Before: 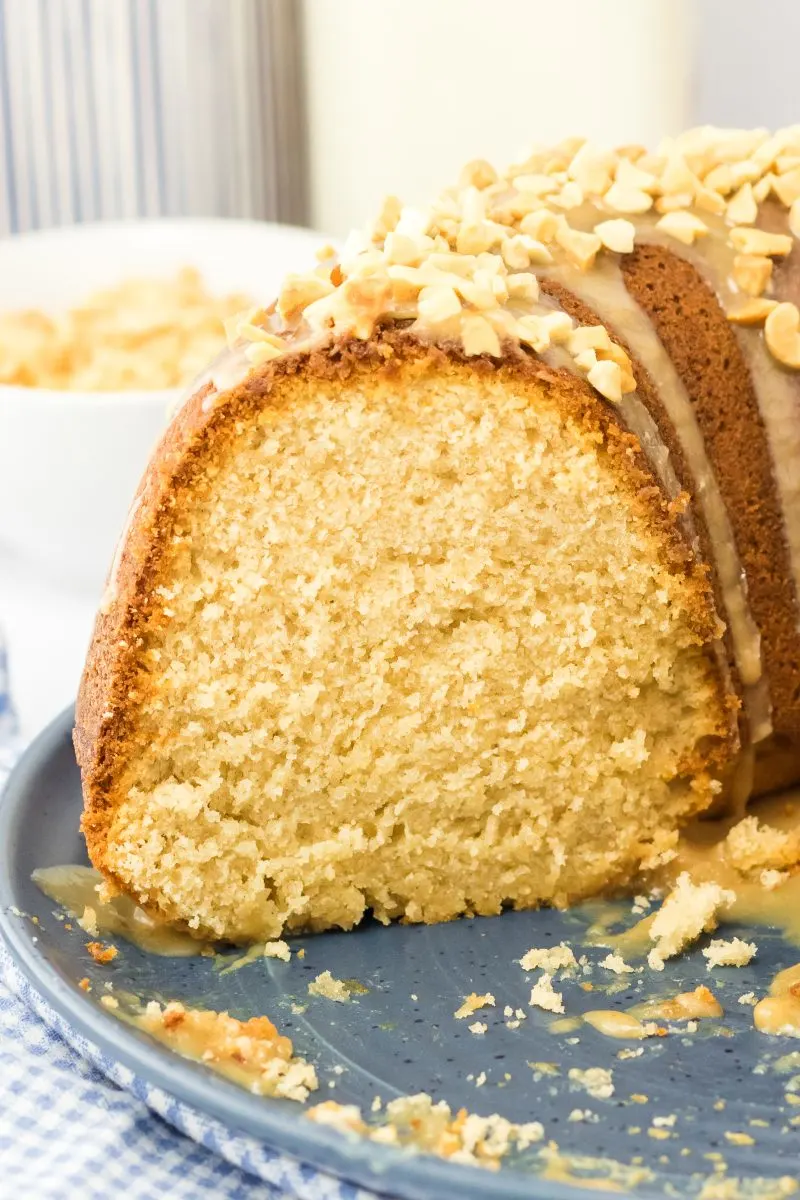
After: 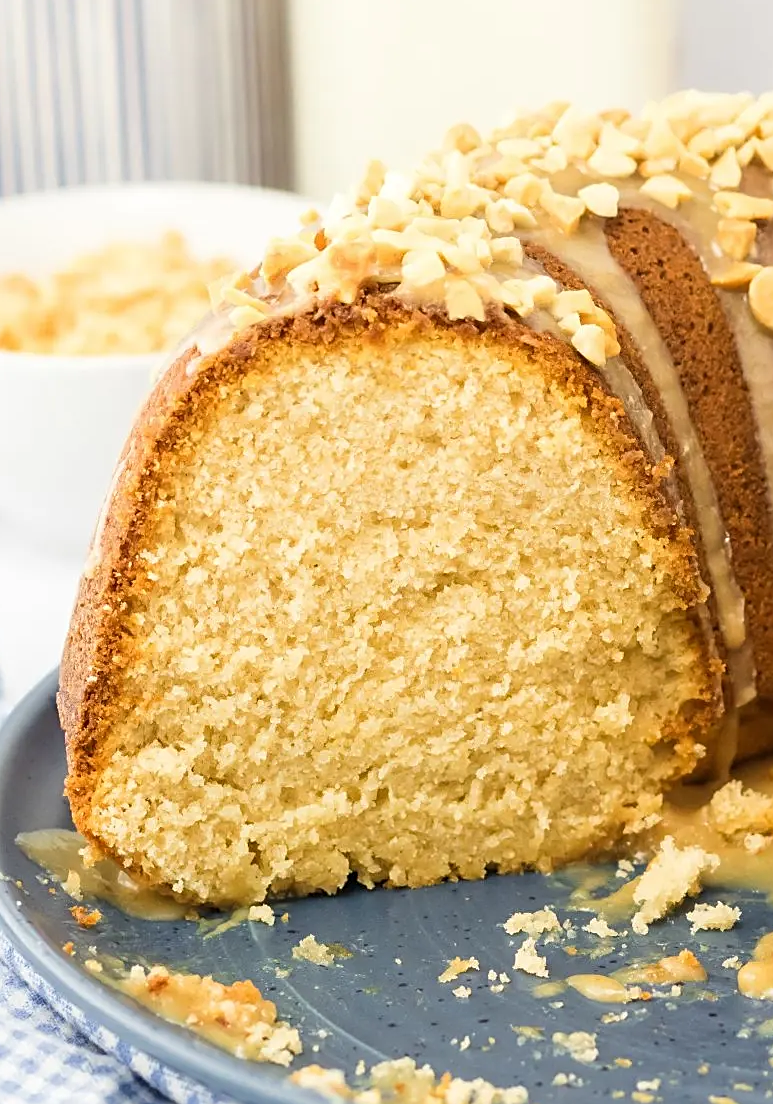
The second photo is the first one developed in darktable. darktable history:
sharpen: on, module defaults
crop: left 2.099%, top 3.004%, right 1.195%, bottom 4.947%
